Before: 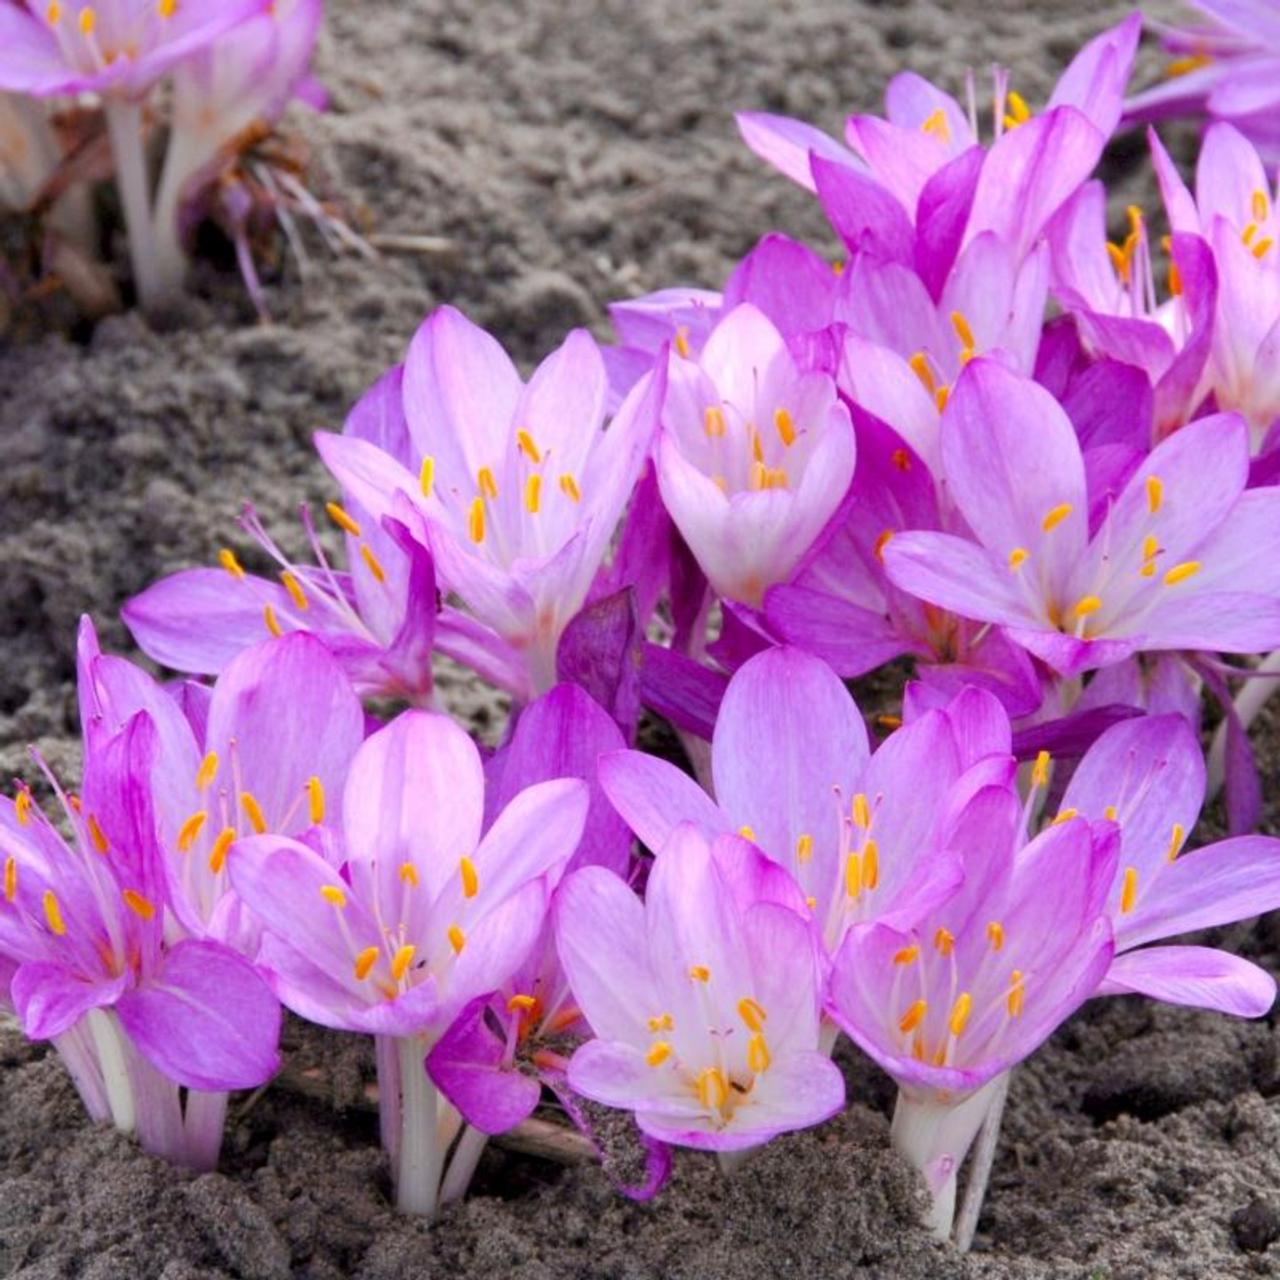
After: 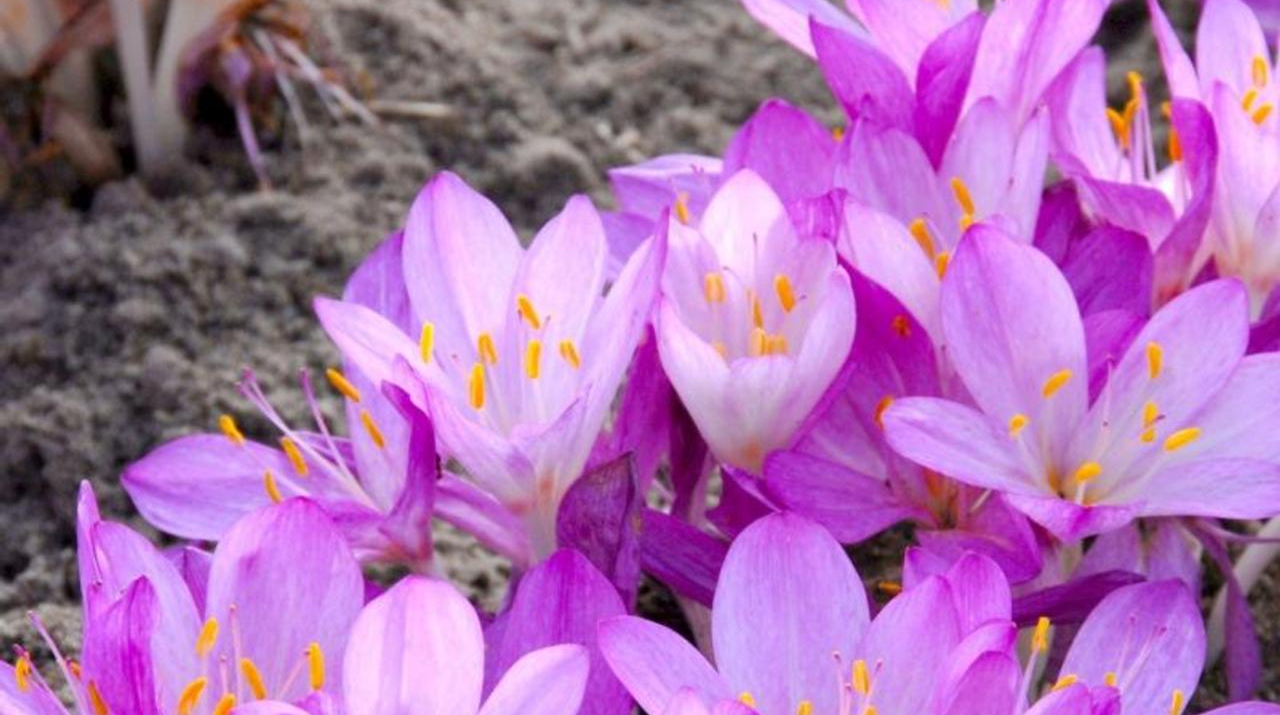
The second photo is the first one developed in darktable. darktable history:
crop and rotate: top 10.541%, bottom 33.535%
